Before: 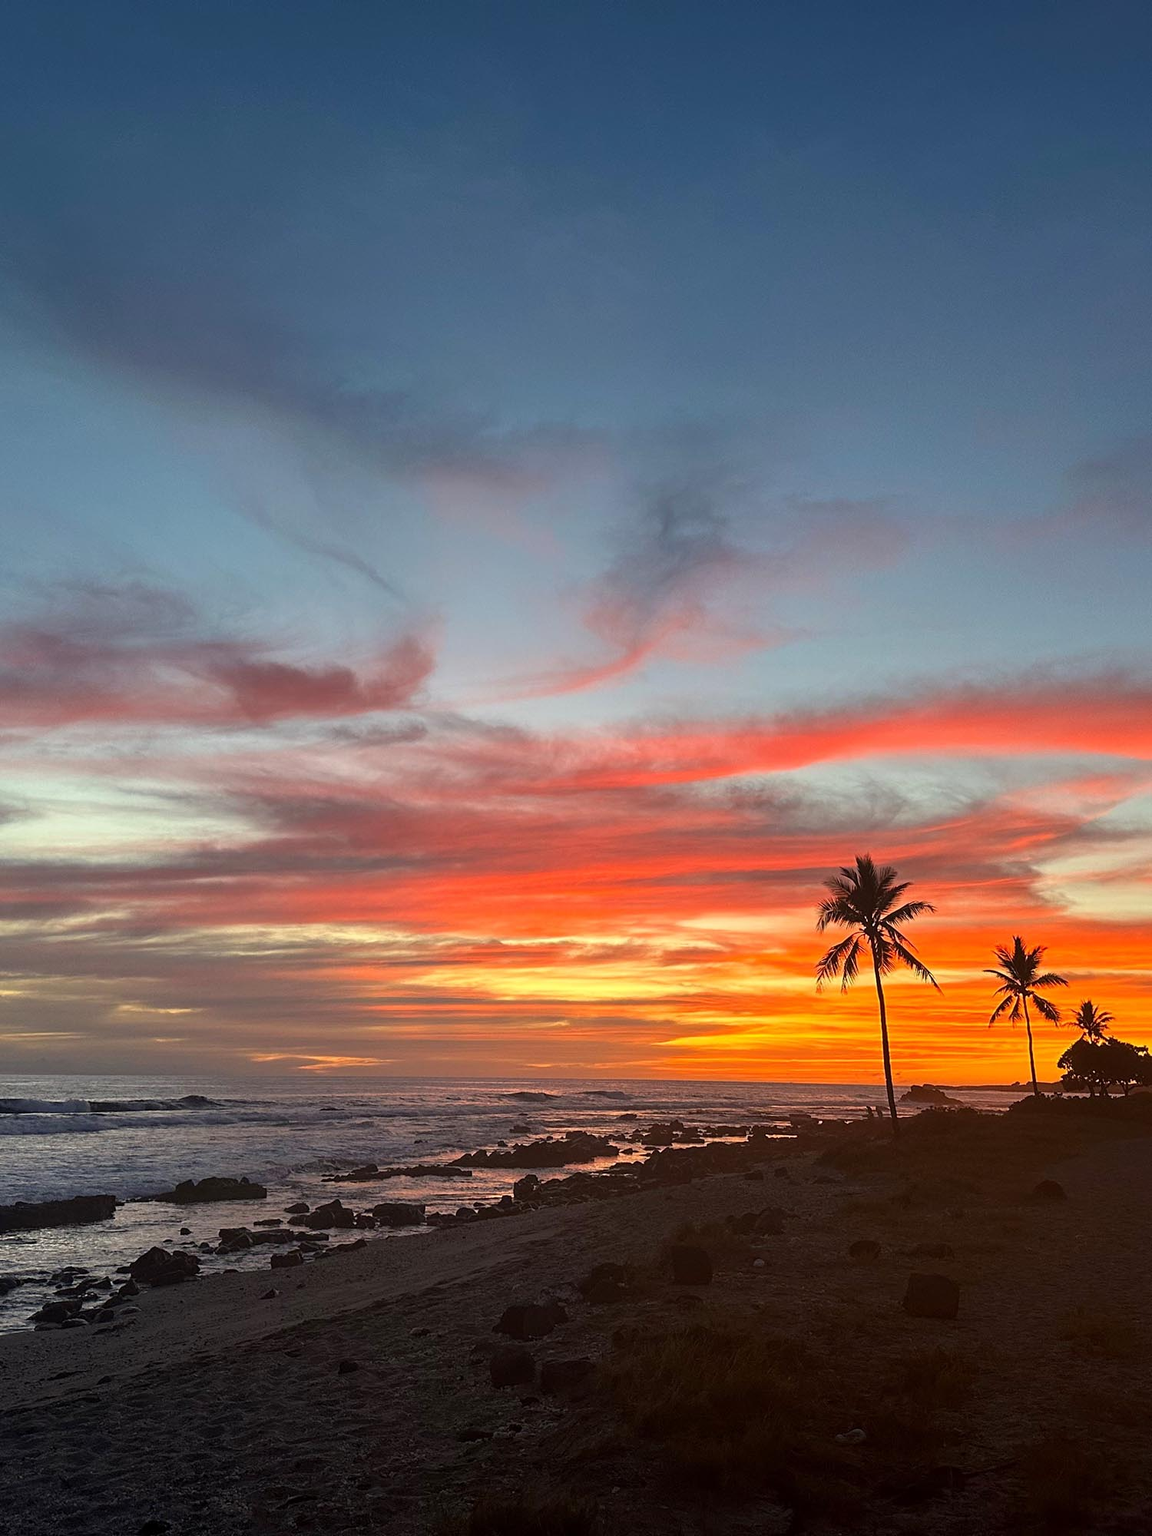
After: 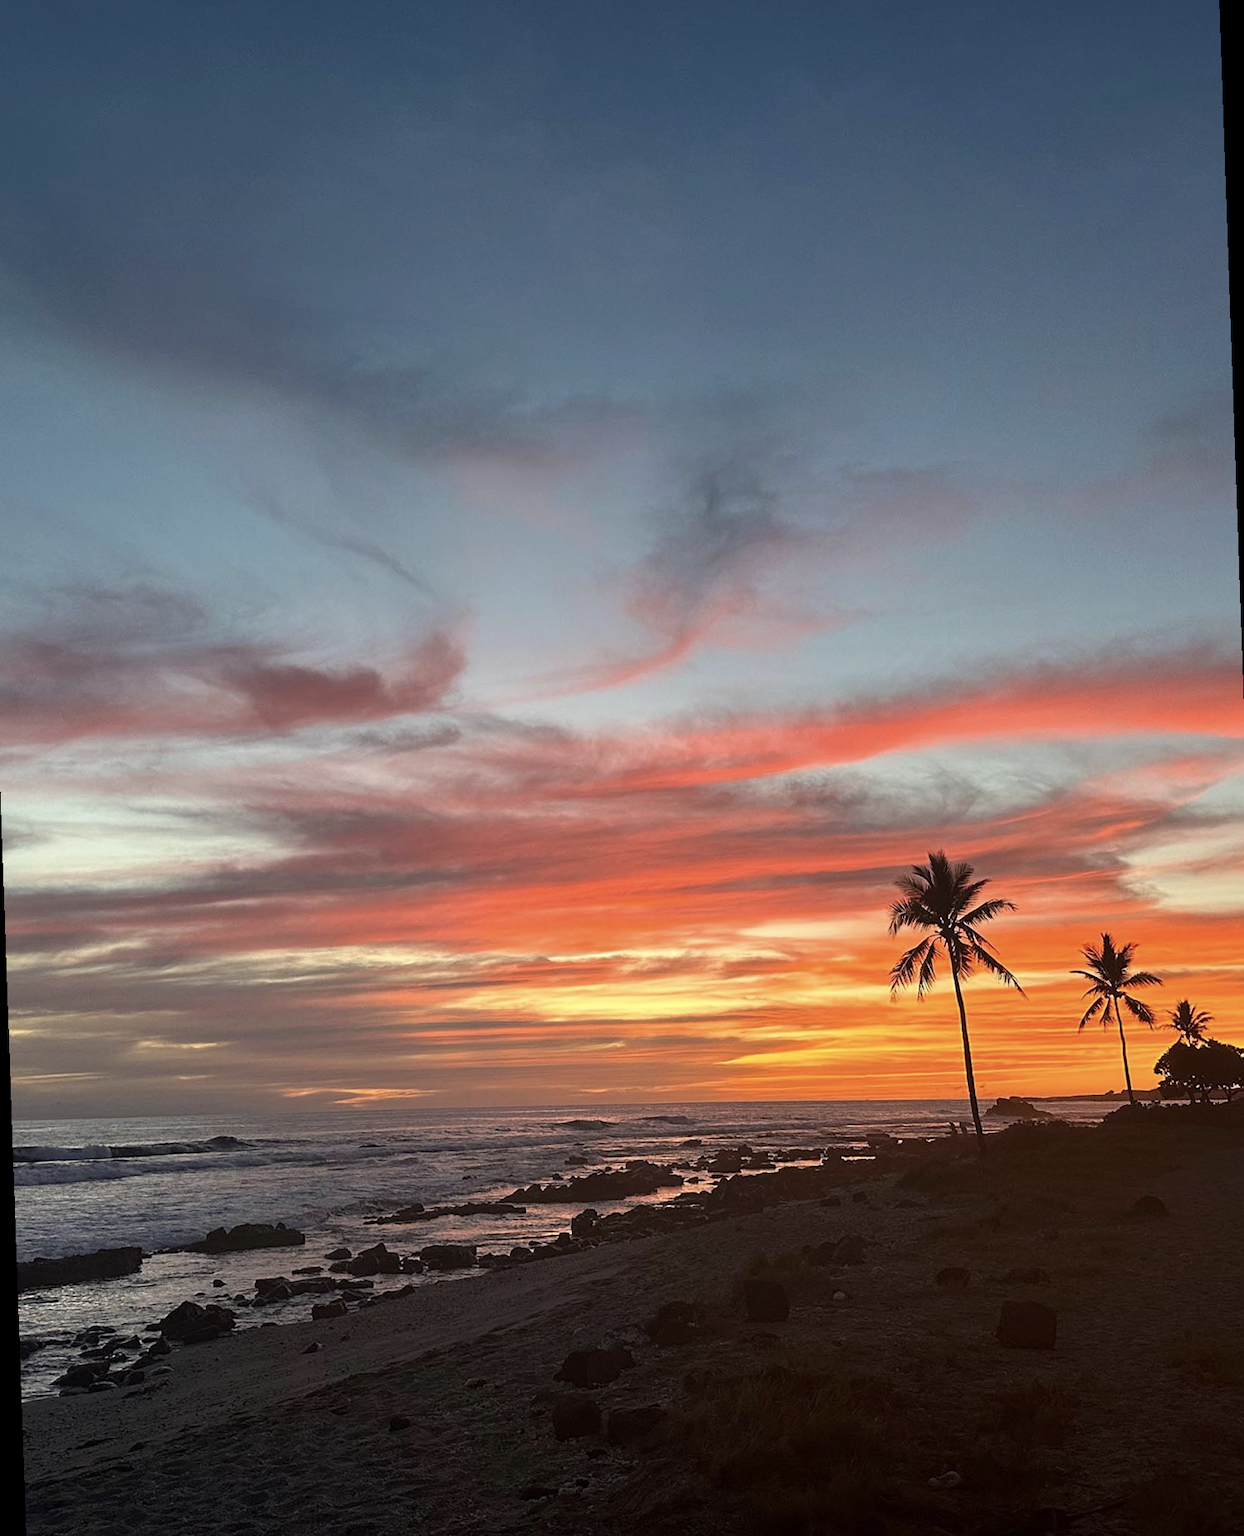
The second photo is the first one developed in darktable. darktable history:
rotate and perspective: rotation -2°, crop left 0.022, crop right 0.978, crop top 0.049, crop bottom 0.951
contrast brightness saturation: contrast 0.06, brightness -0.01, saturation -0.23
